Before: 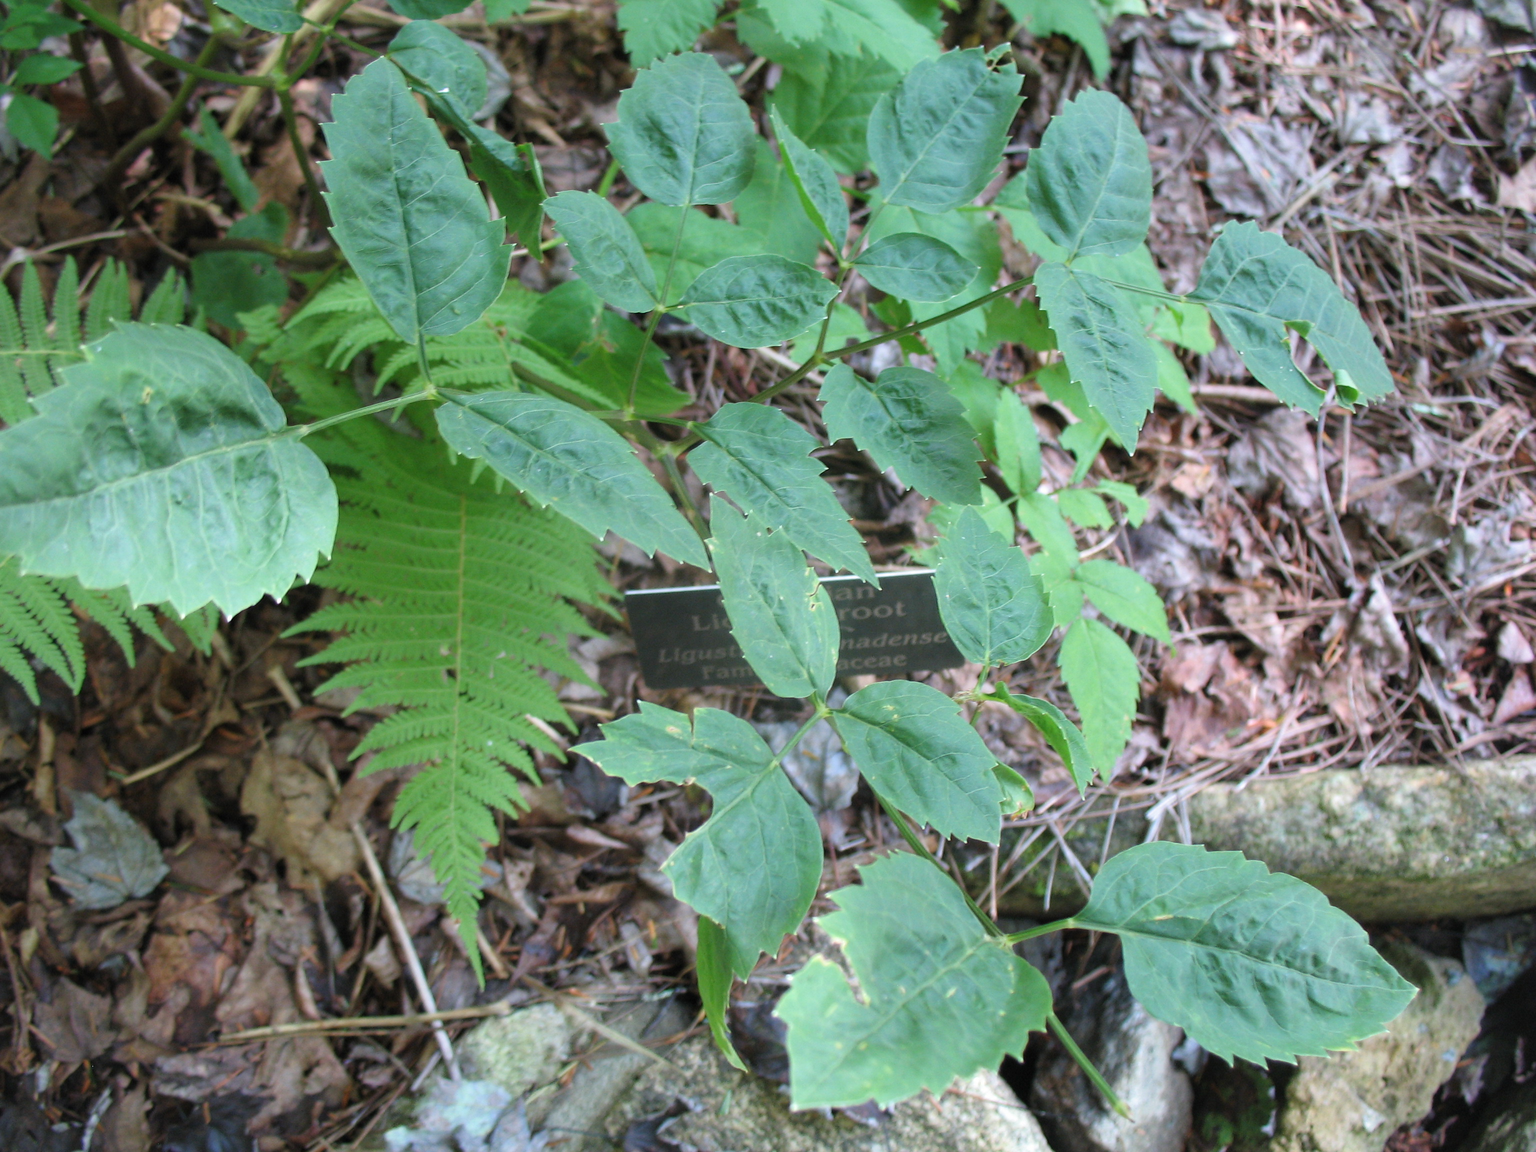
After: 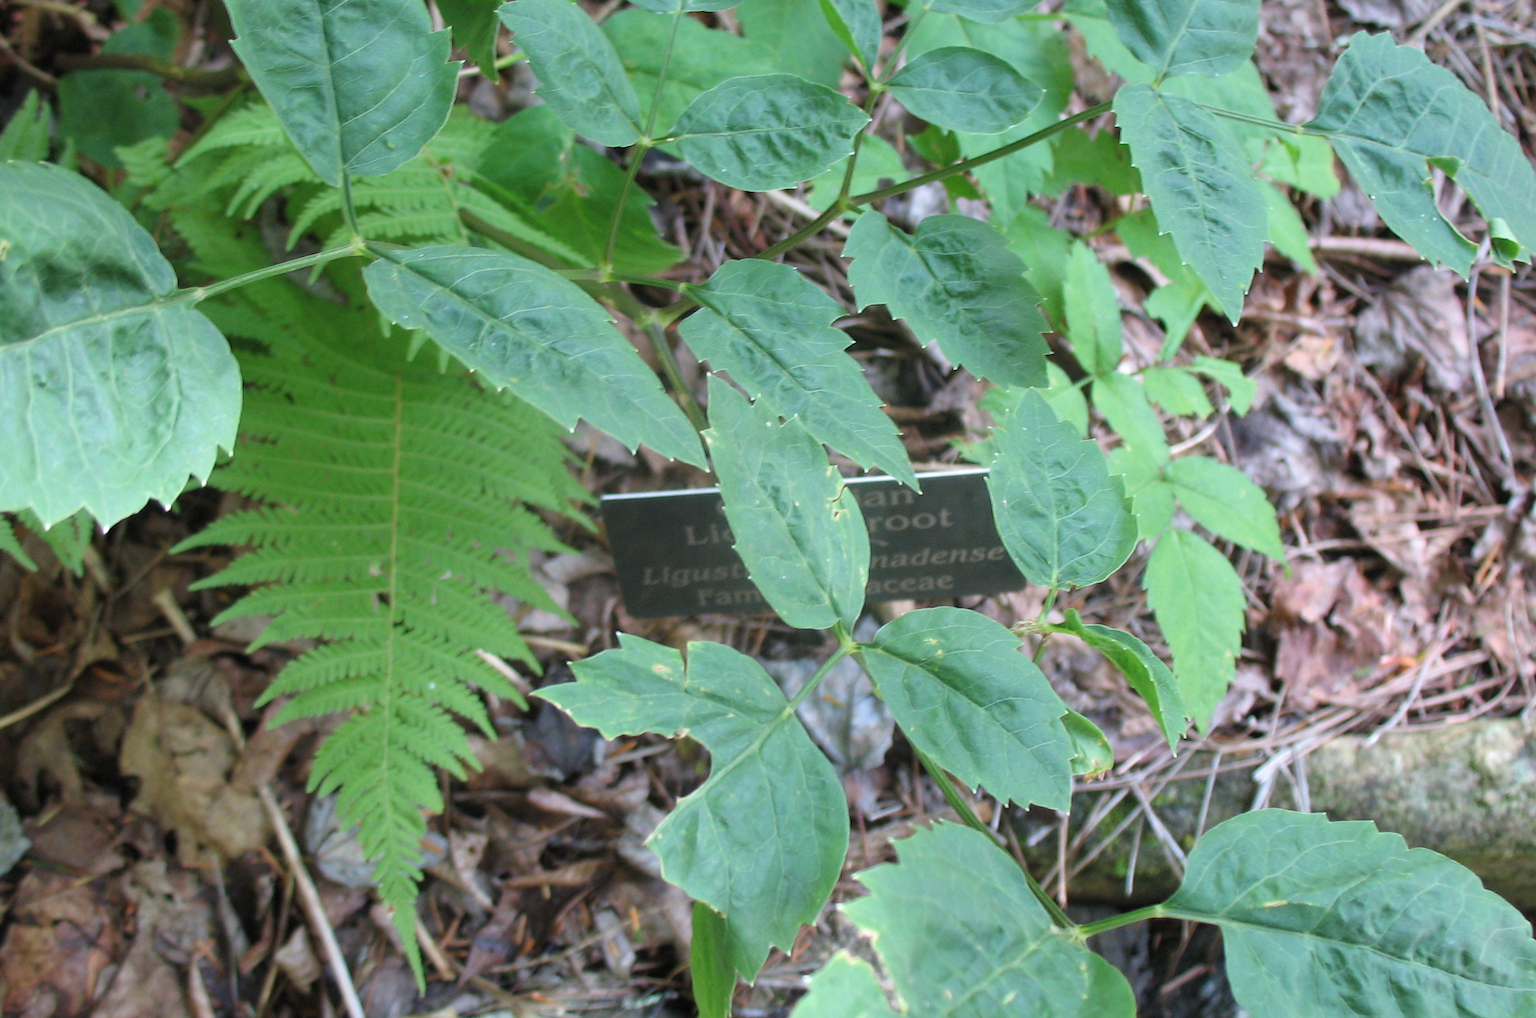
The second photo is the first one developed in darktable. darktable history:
crop: left 9.444%, top 16.994%, right 10.667%, bottom 12.373%
